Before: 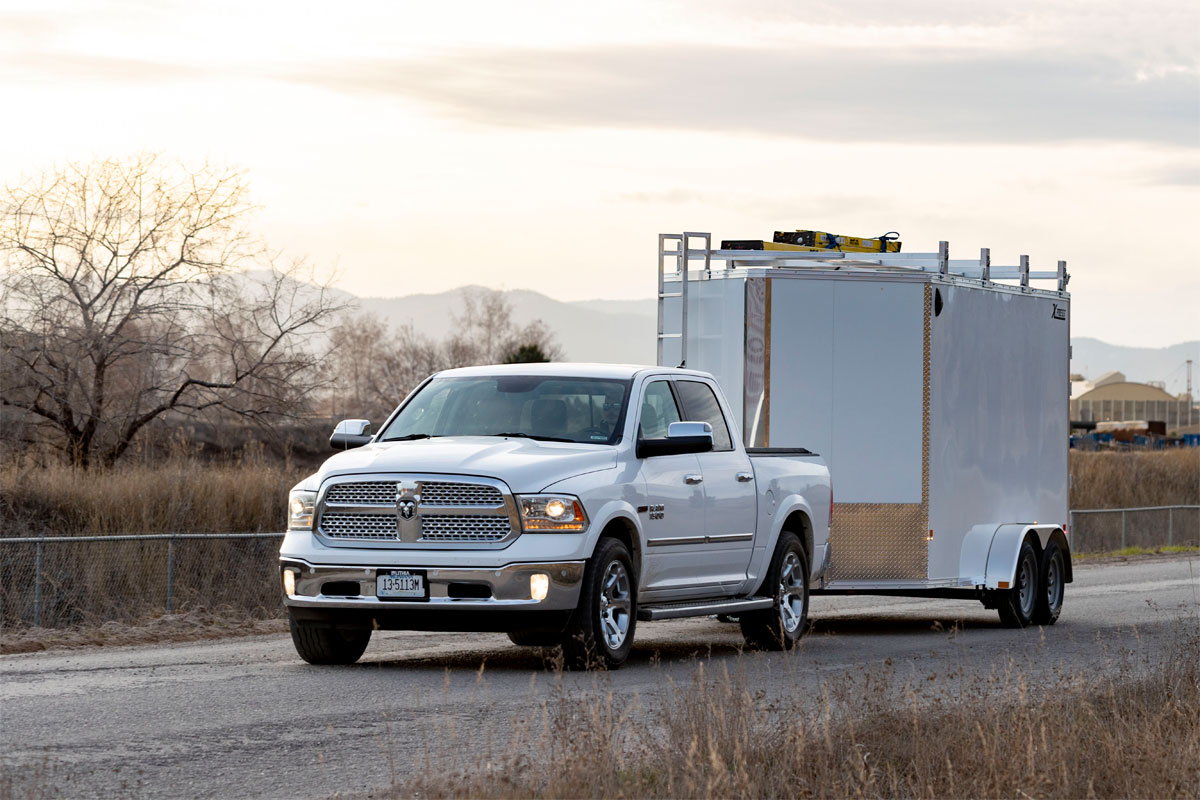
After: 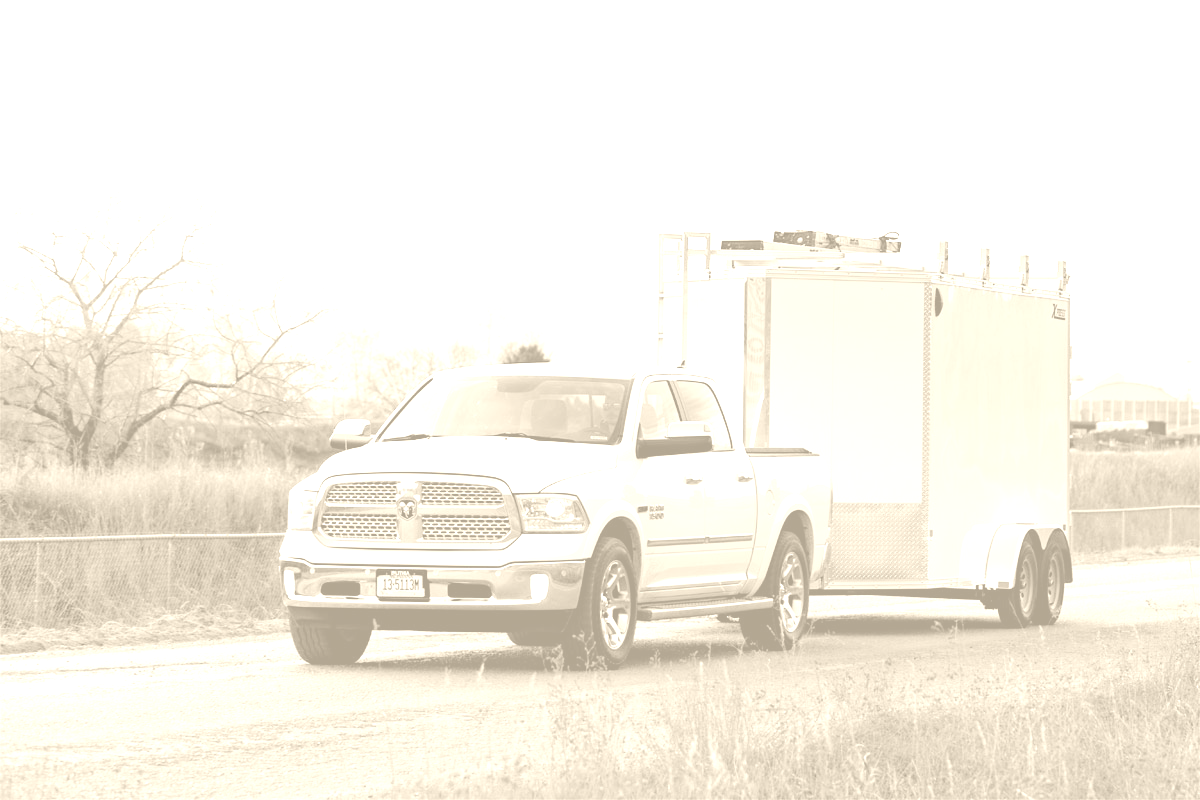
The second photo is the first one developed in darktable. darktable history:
exposure: black level correction 0, exposure 0.7 EV, compensate exposure bias true, compensate highlight preservation false
colorize: hue 36°, saturation 71%, lightness 80.79%
